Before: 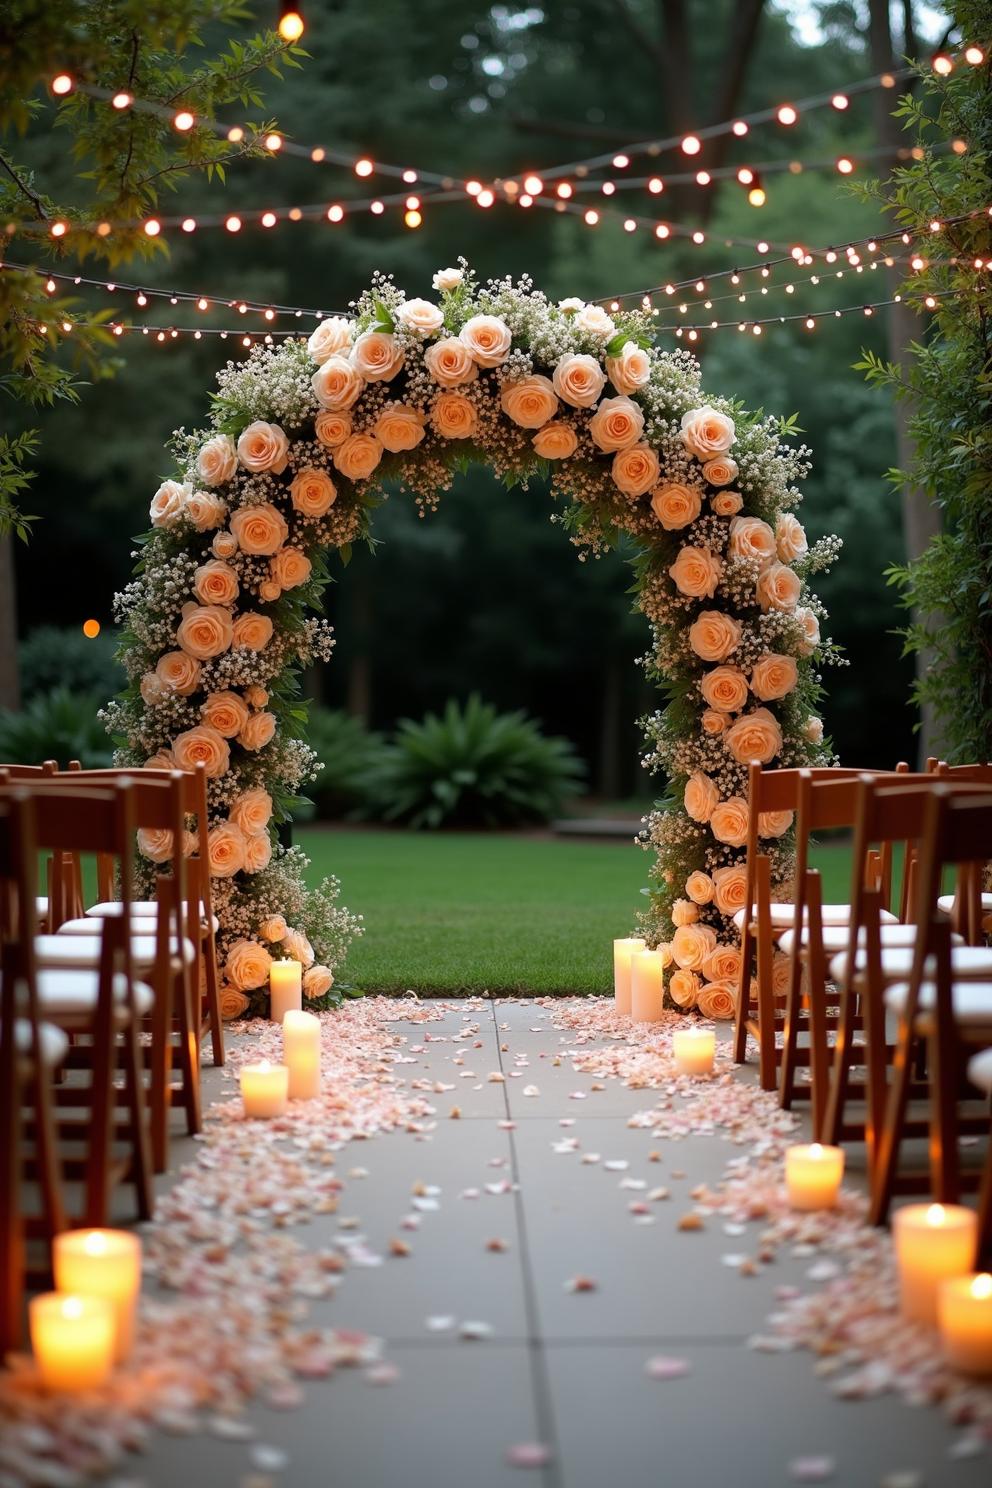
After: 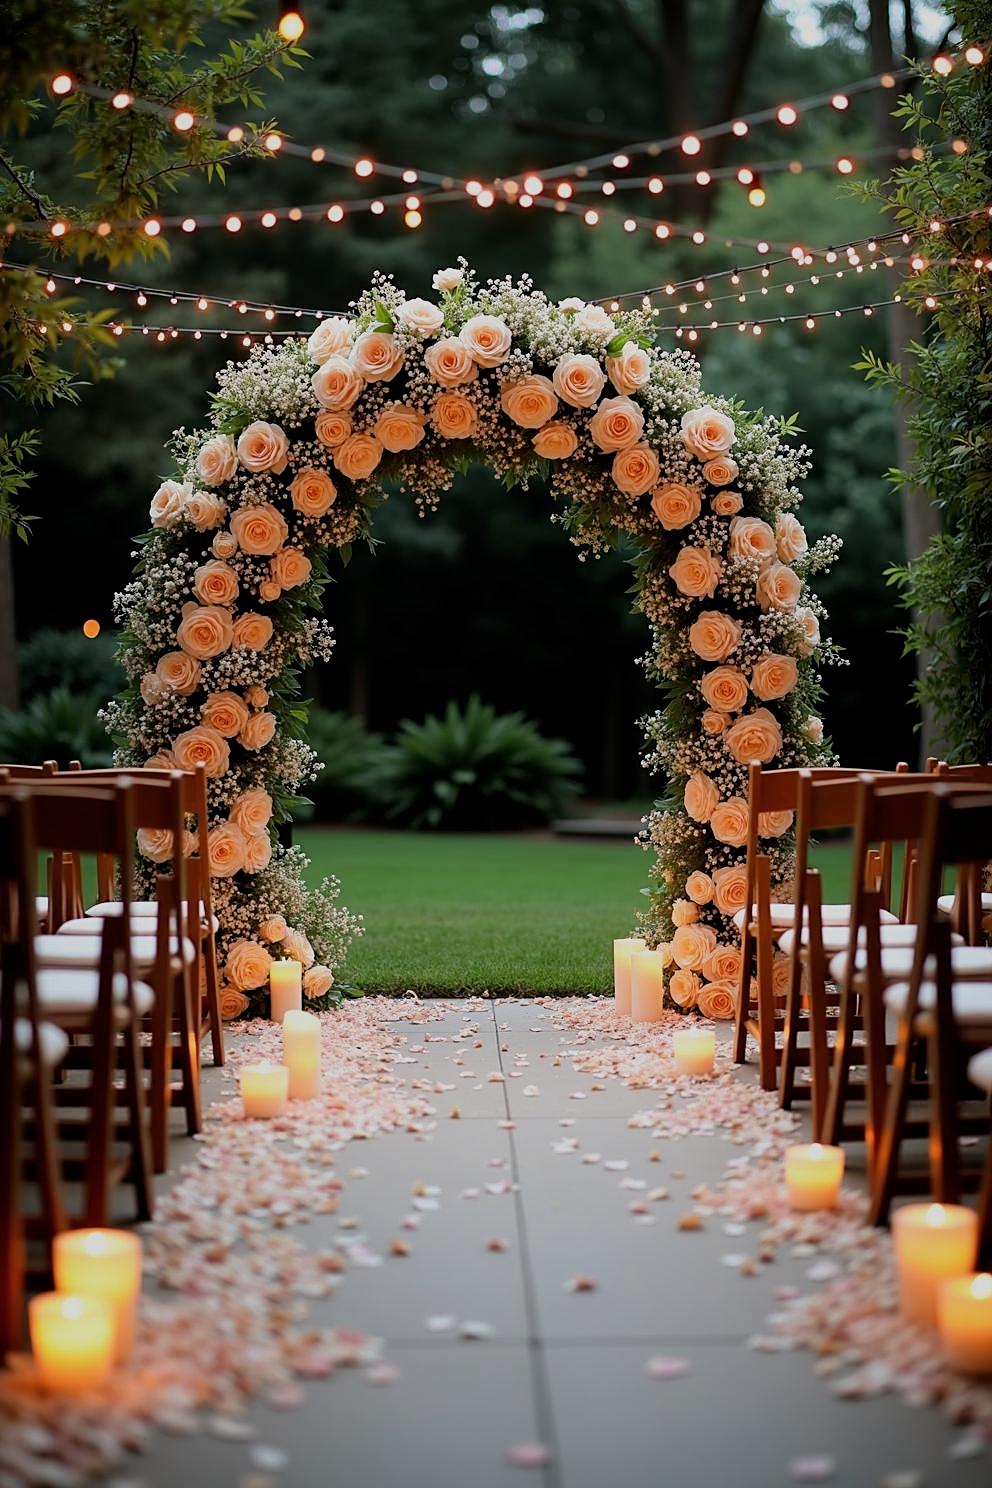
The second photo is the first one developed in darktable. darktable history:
filmic rgb: black relative exposure -7.65 EV, white relative exposure 4.56 EV, hardness 3.61, contrast 1.05
sharpen: on, module defaults
